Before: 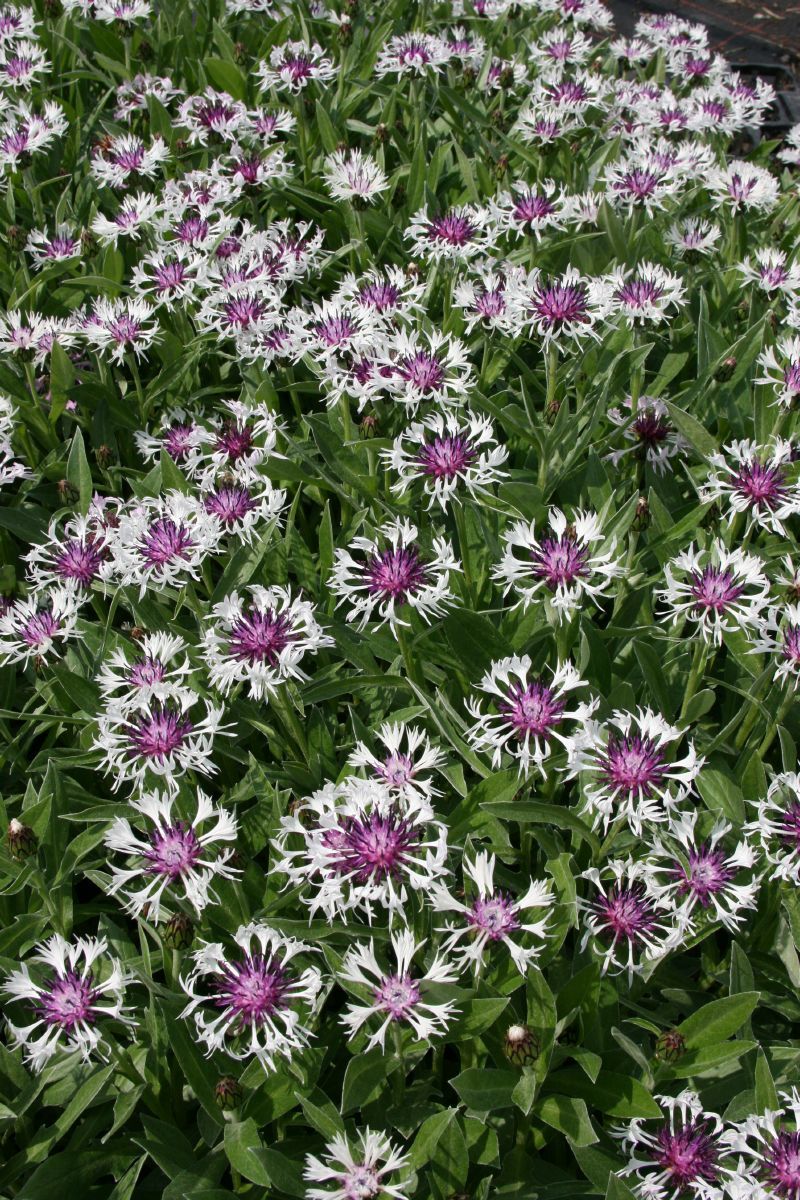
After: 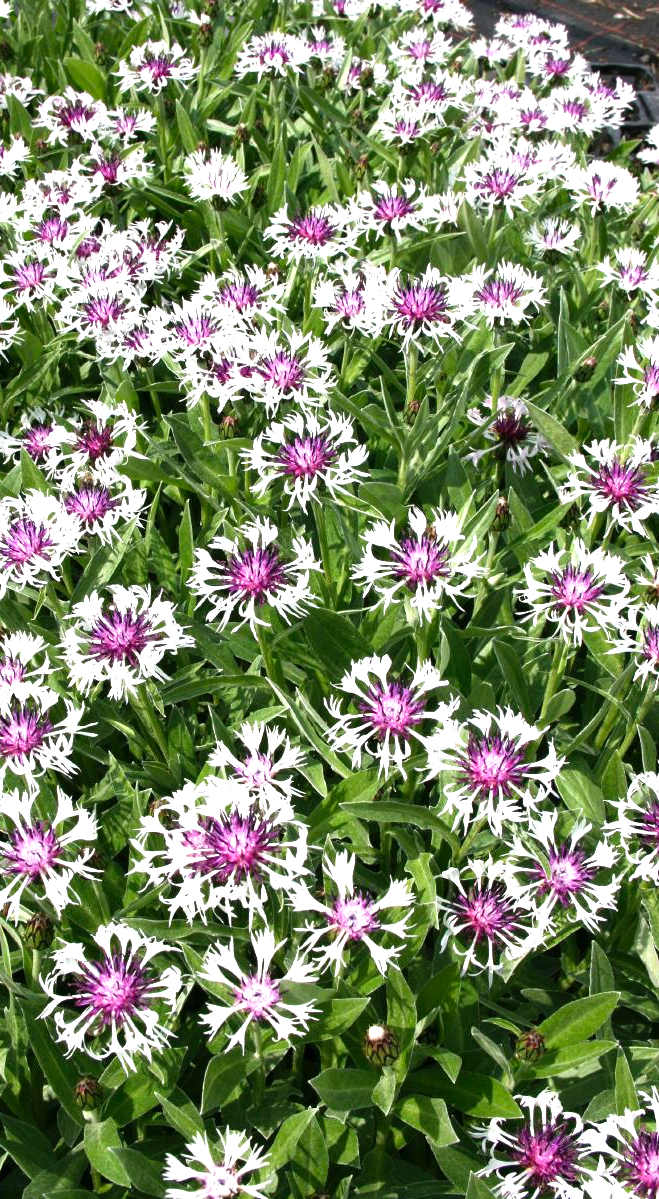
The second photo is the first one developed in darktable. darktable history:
levels: levels [0, 0.352, 0.703]
crop: left 17.582%, bottom 0.031%
